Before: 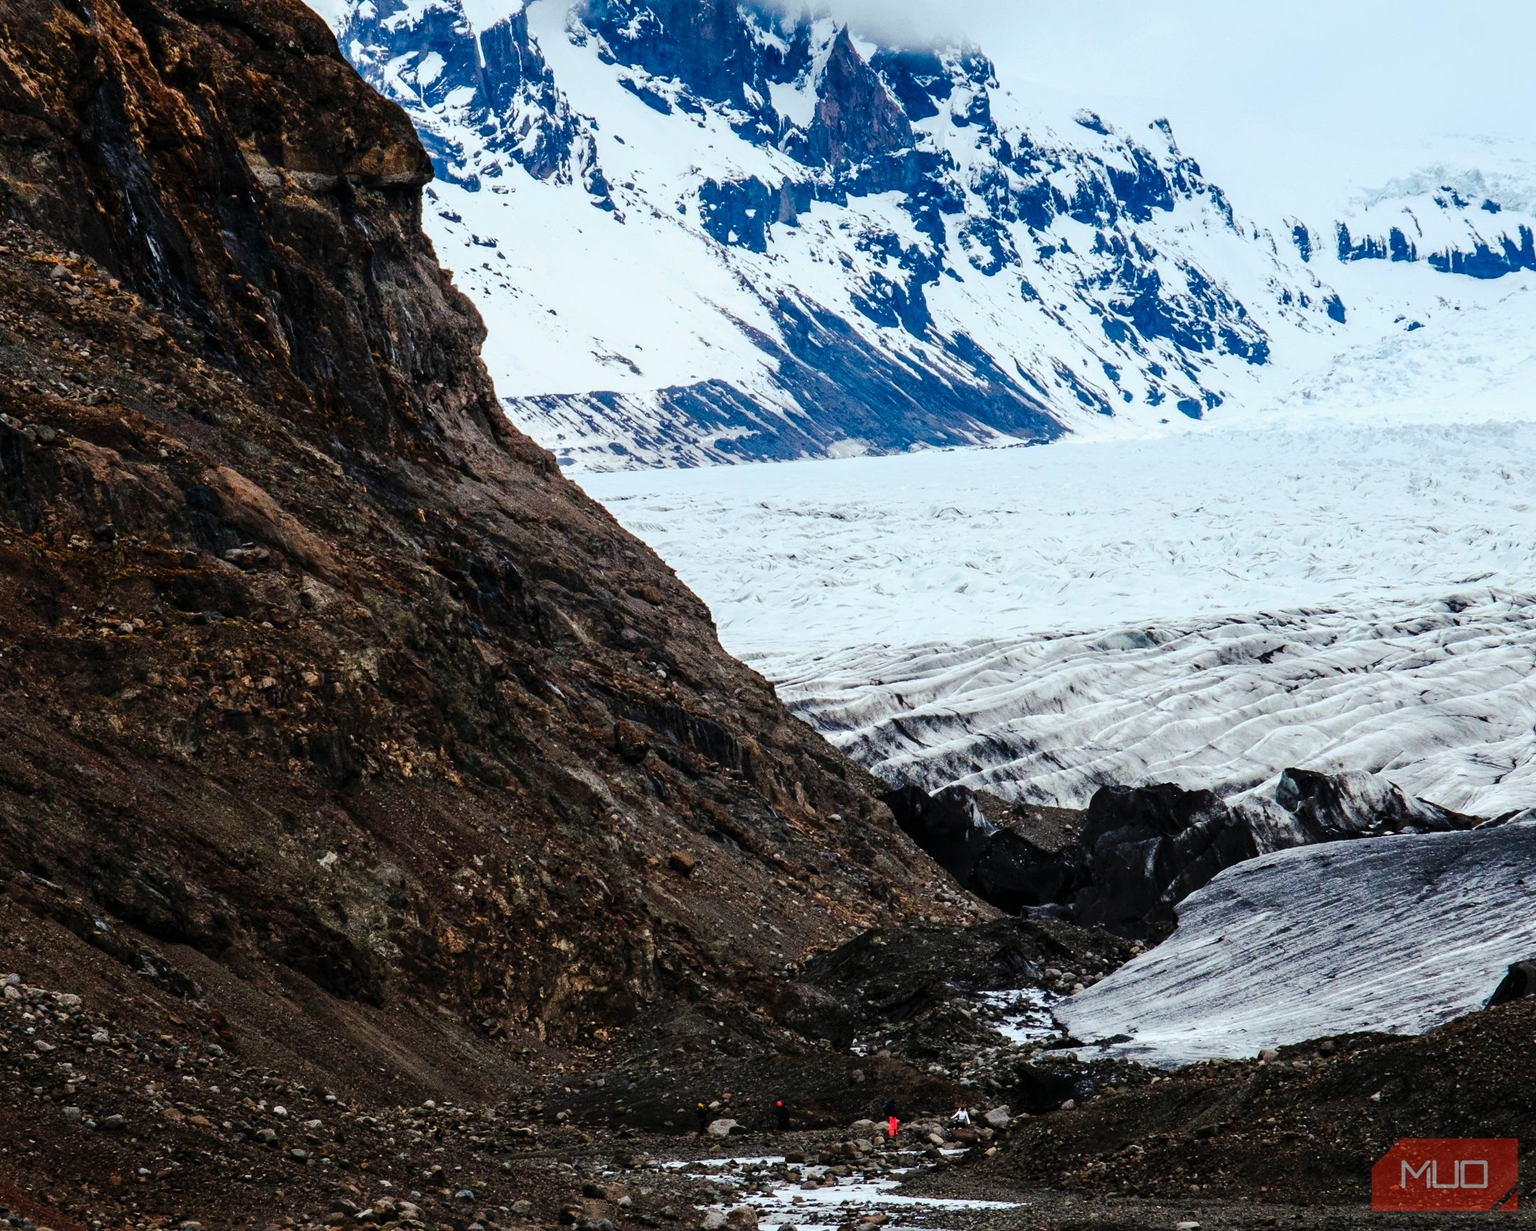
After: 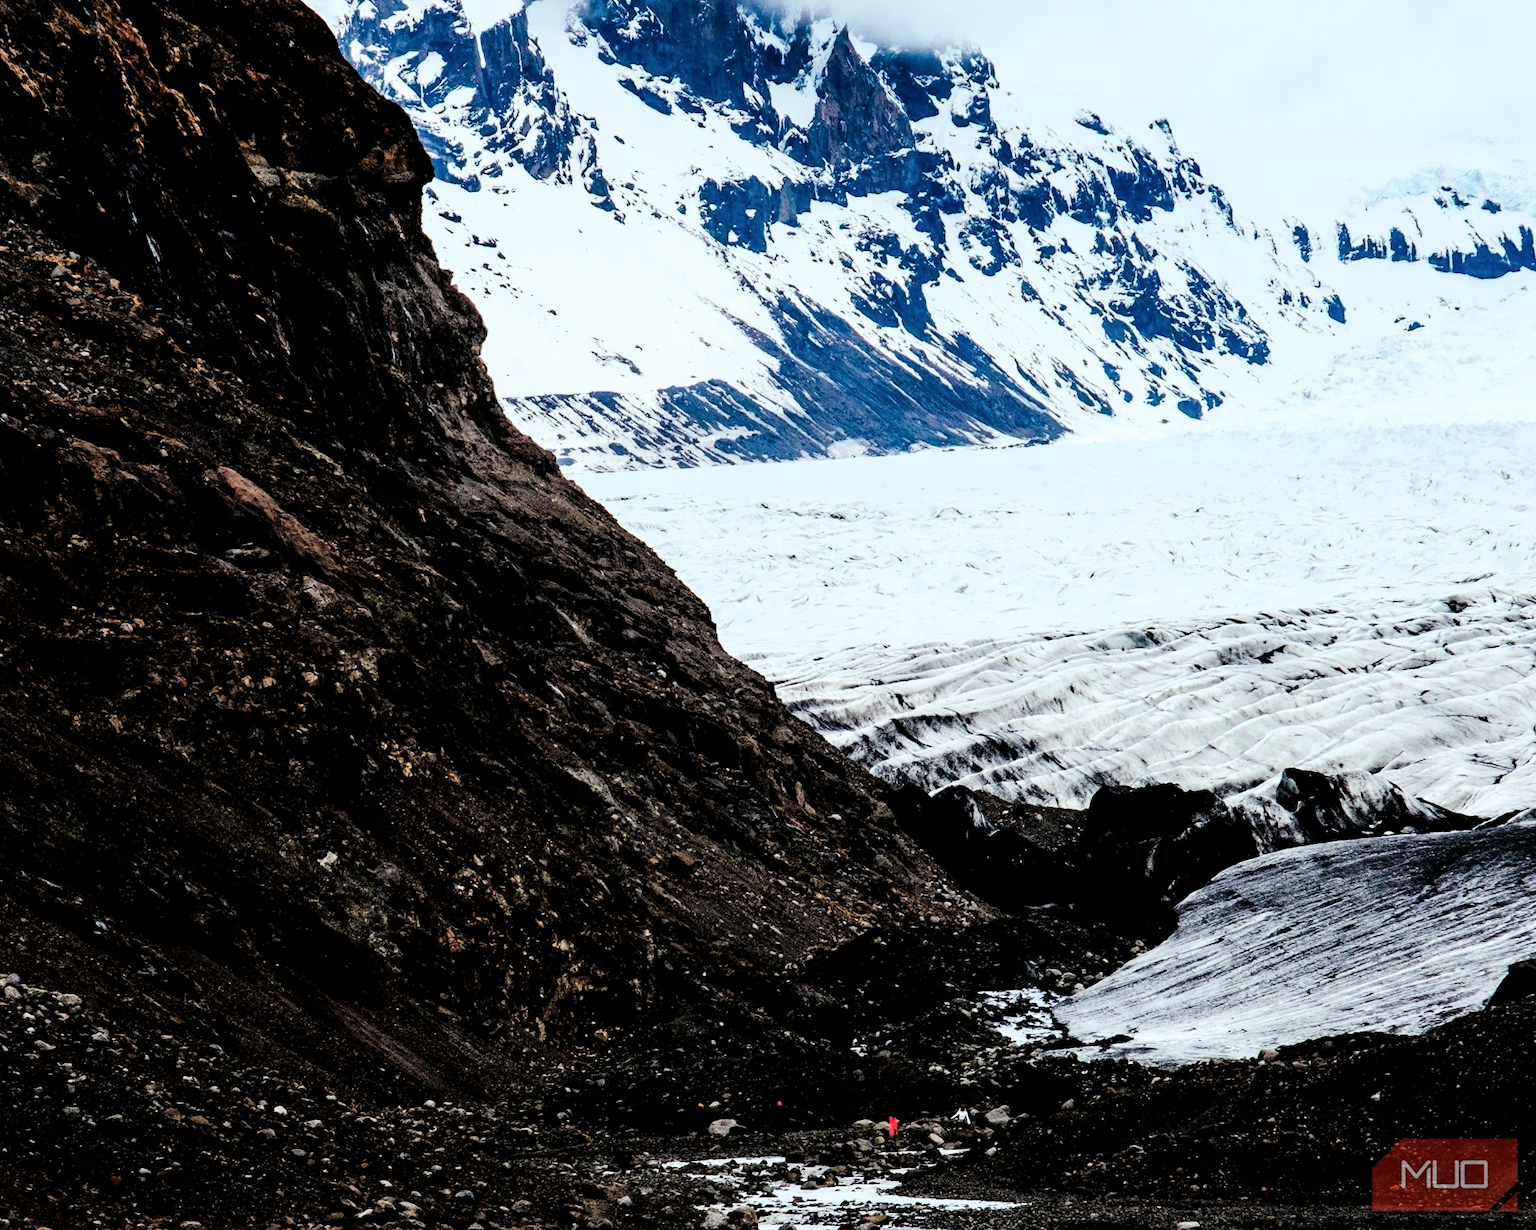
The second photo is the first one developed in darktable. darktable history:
filmic rgb: black relative exposure -4 EV, white relative exposure 3 EV, hardness 3.02, contrast 1.4
shadows and highlights: shadows -12.5, white point adjustment 4, highlights 28.33
